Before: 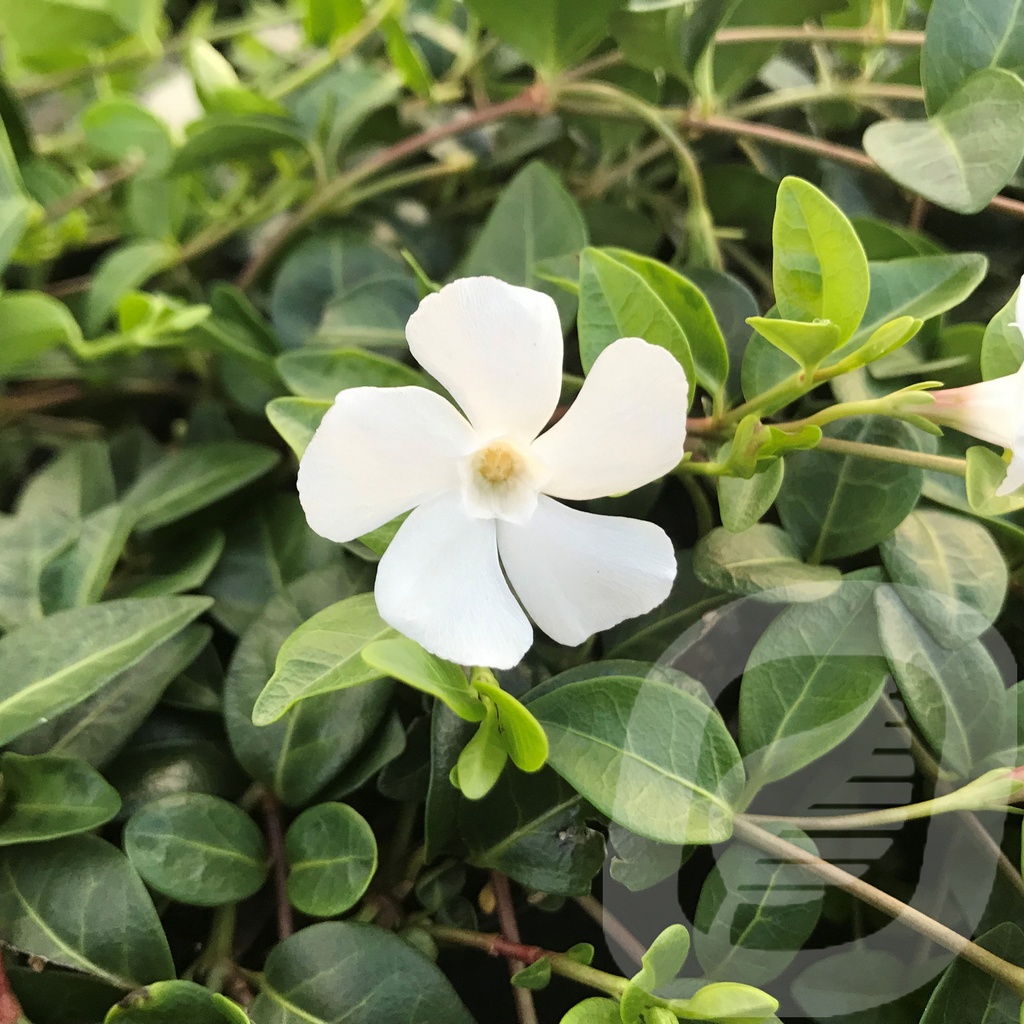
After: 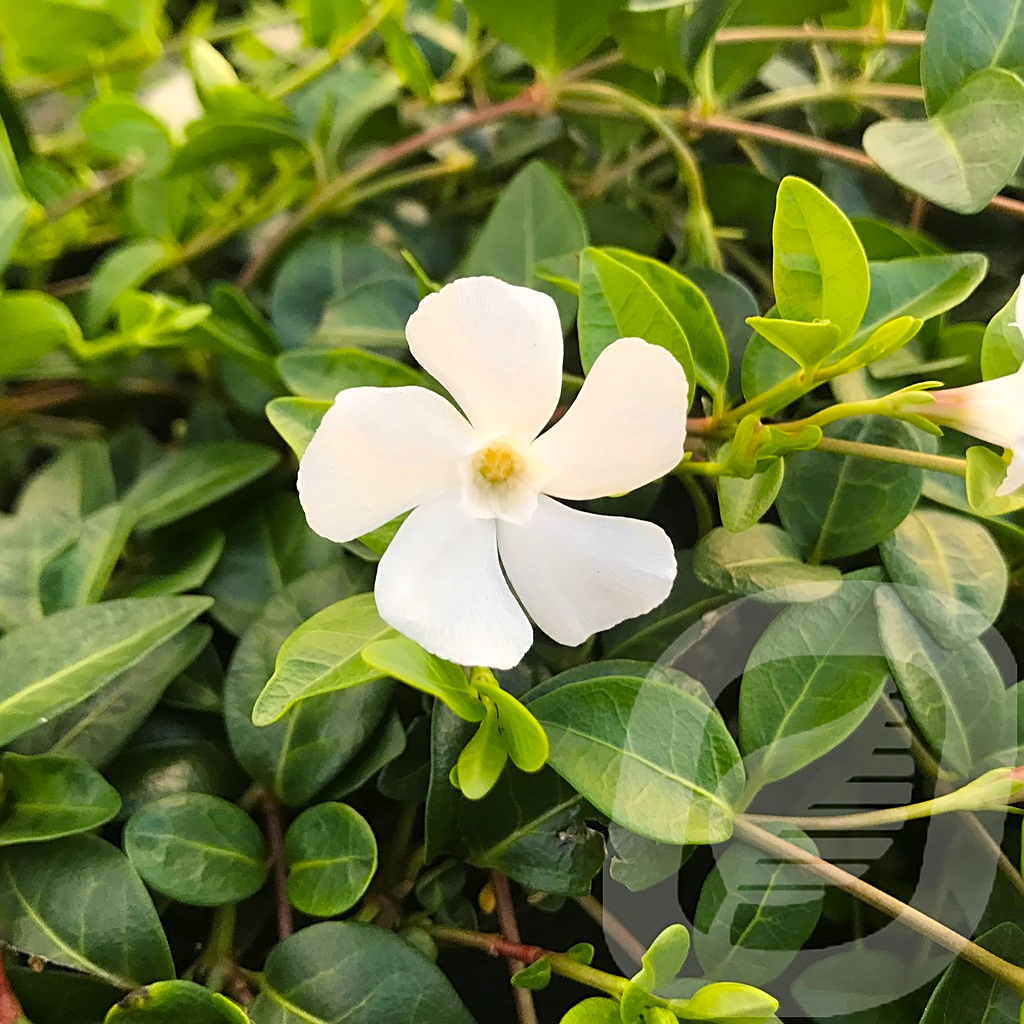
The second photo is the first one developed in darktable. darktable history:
sharpen: on, module defaults
color balance rgb: highlights gain › chroma 1.091%, highlights gain › hue 52.68°, perceptual saturation grading › global saturation 25.501%, perceptual brilliance grading › global brilliance 2.685%, perceptual brilliance grading › highlights -2.493%, perceptual brilliance grading › shadows 2.618%, global vibrance 20%
